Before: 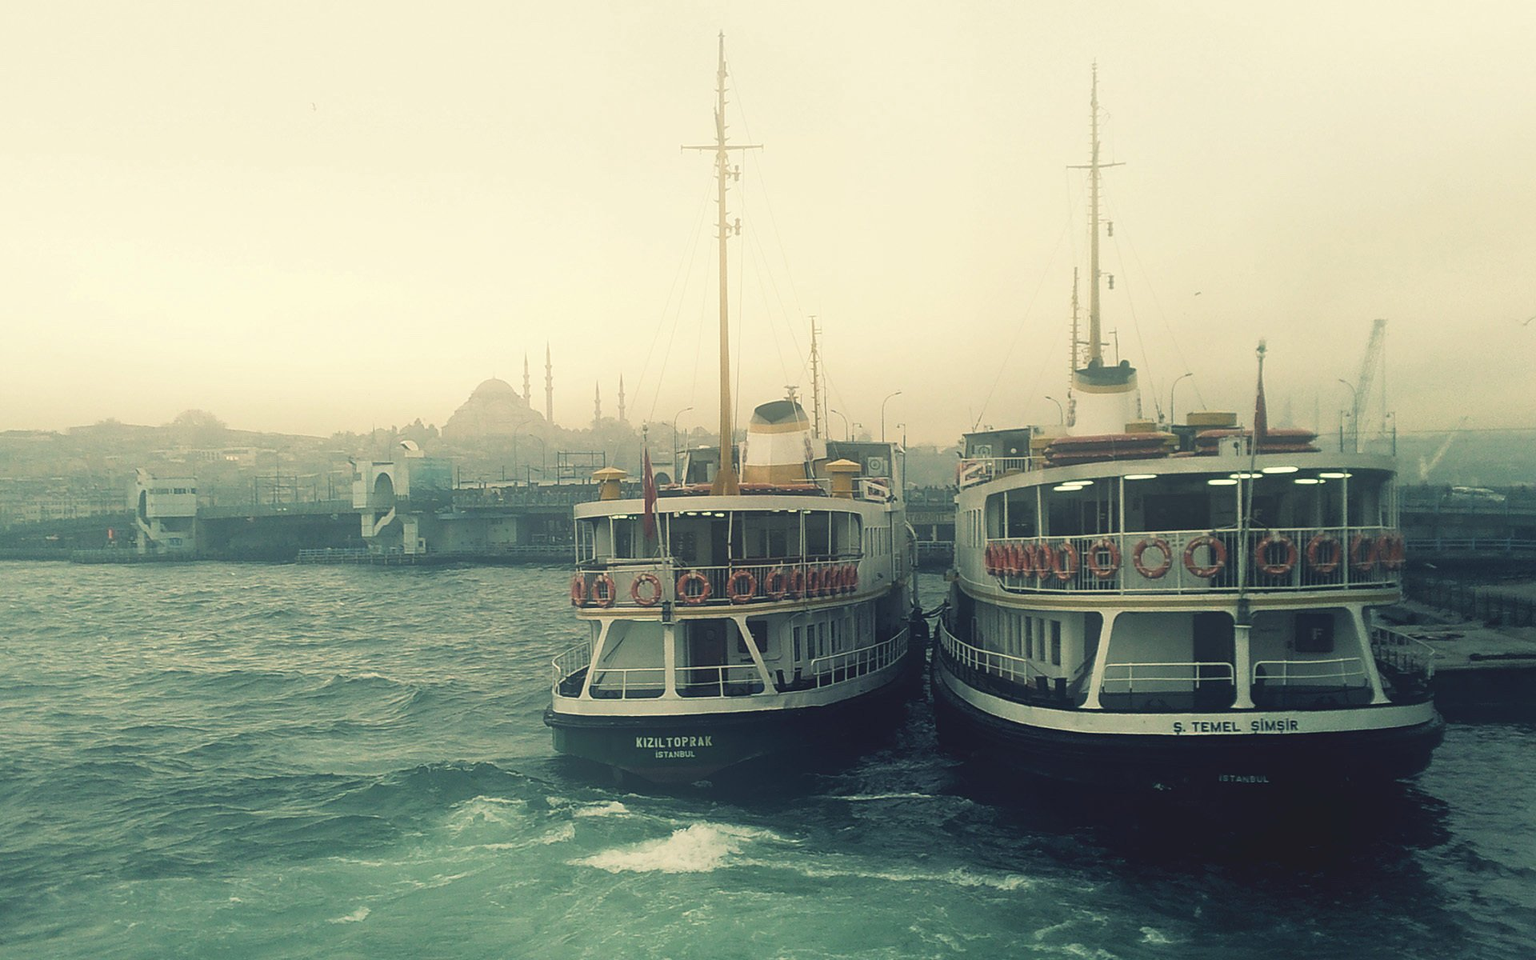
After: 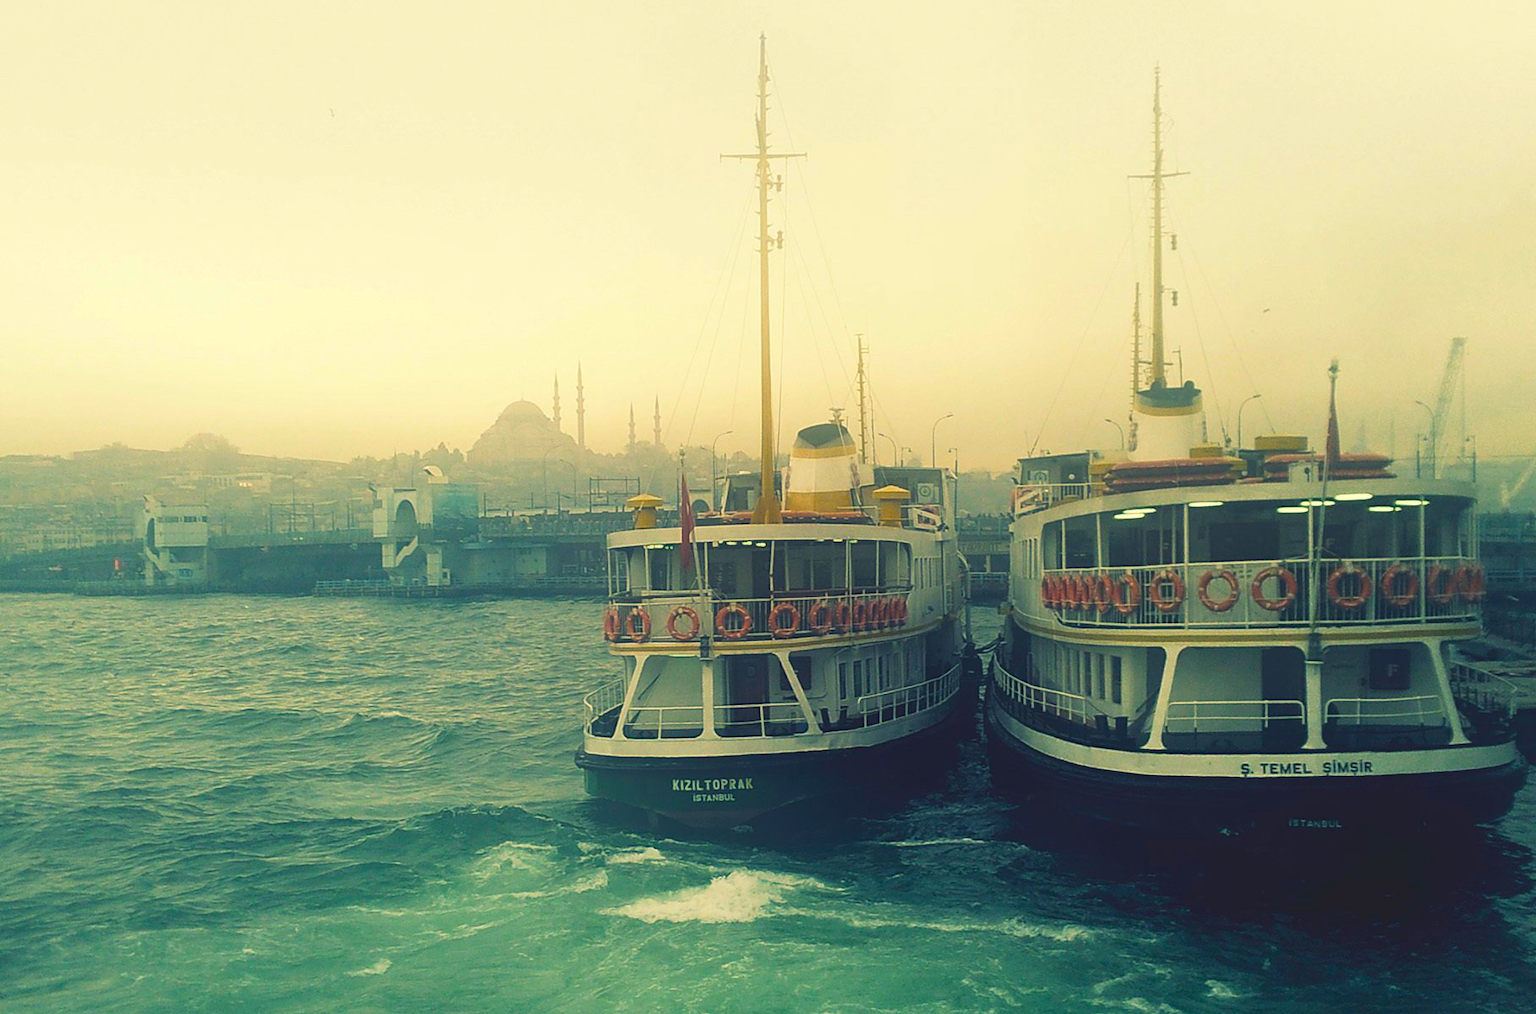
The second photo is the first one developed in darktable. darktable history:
crop and rotate: left 0%, right 5.378%
color balance rgb: global offset › luminance 0.218%, perceptual saturation grading › global saturation 29.787%, global vibrance 40.296%
